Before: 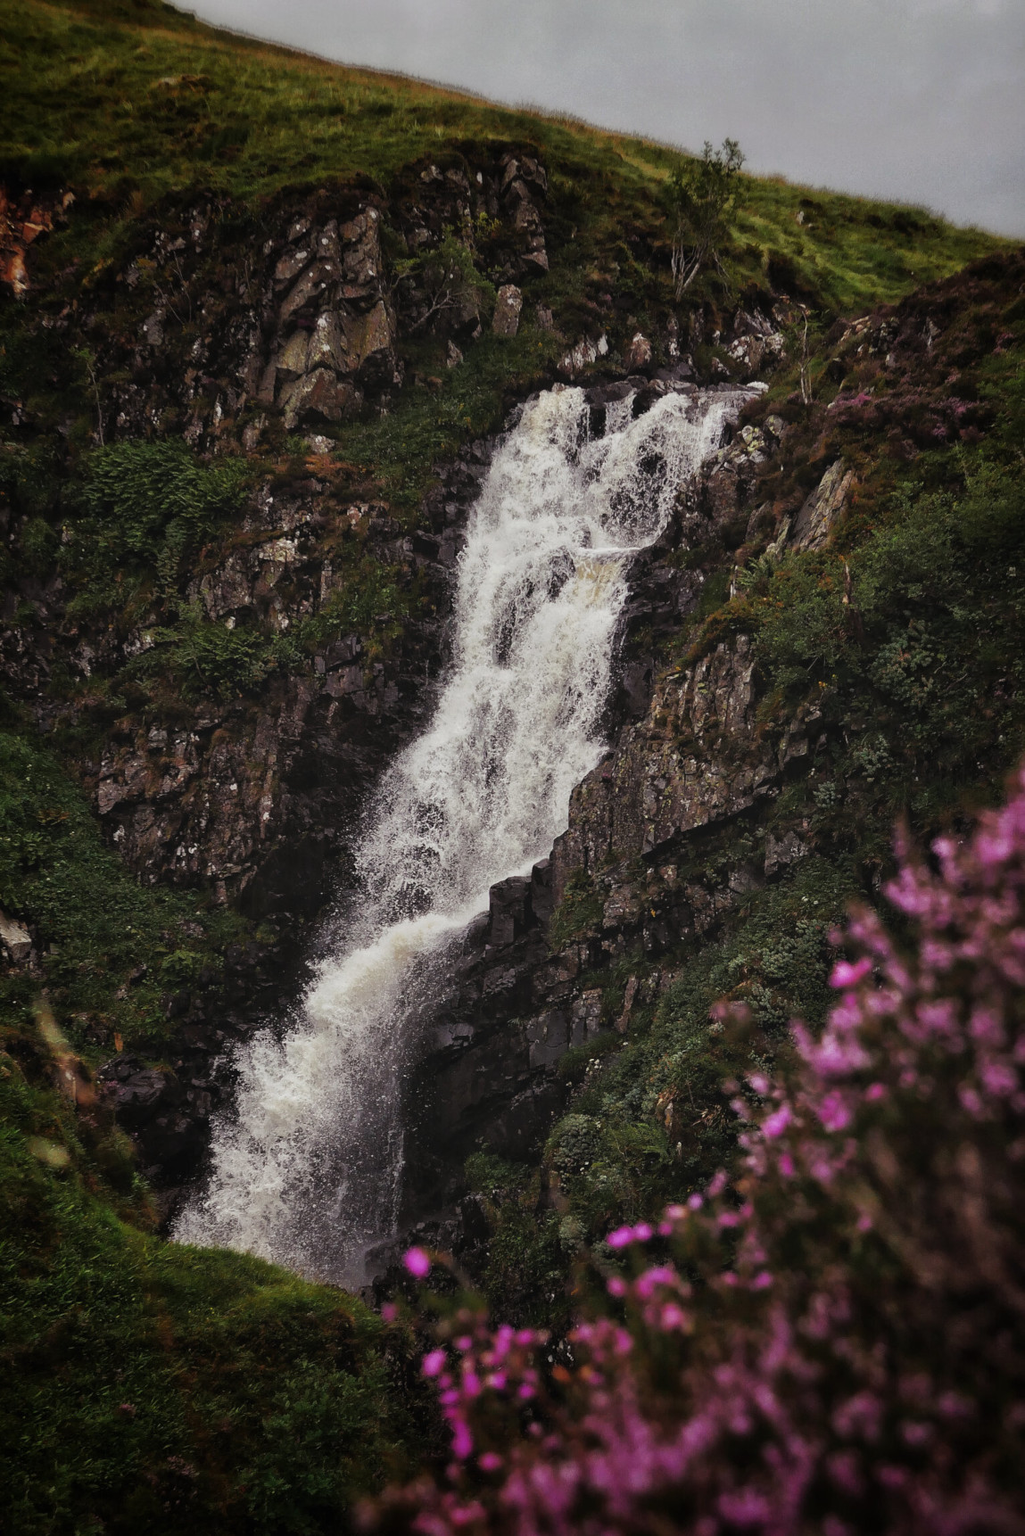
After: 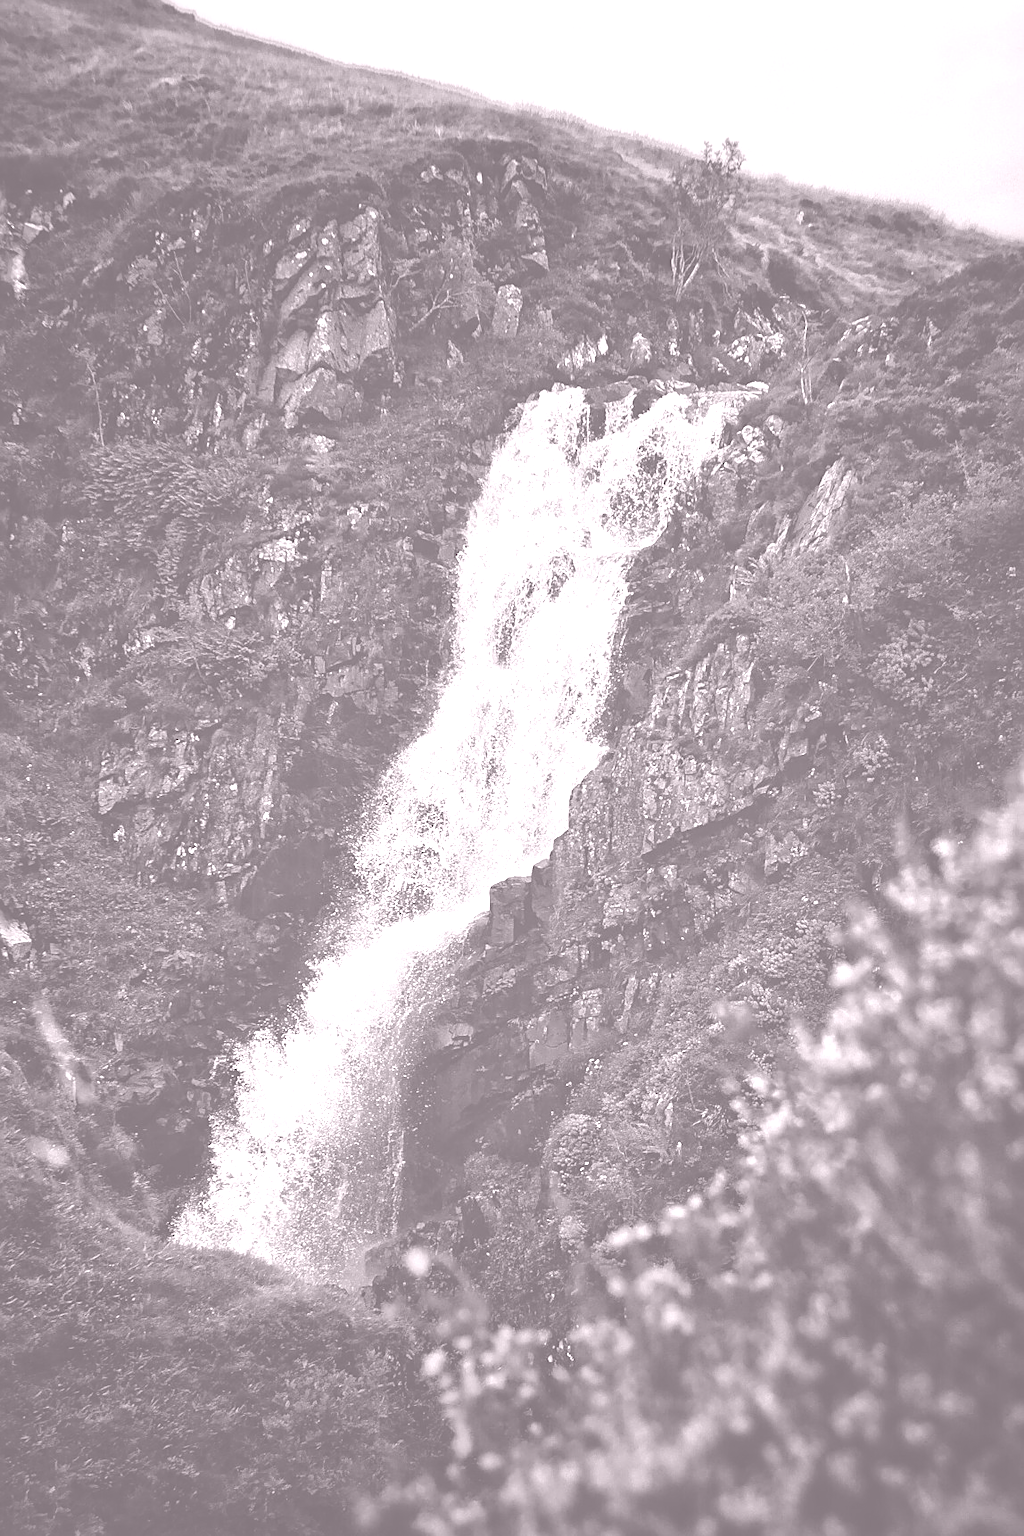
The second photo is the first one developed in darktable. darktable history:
sharpen: on, module defaults
graduated density: density 0.38 EV, hardness 21%, rotation -6.11°, saturation 32%
colorize: hue 25.2°, saturation 83%, source mix 82%, lightness 79%, version 1
white balance: red 1.138, green 0.996, blue 0.812
